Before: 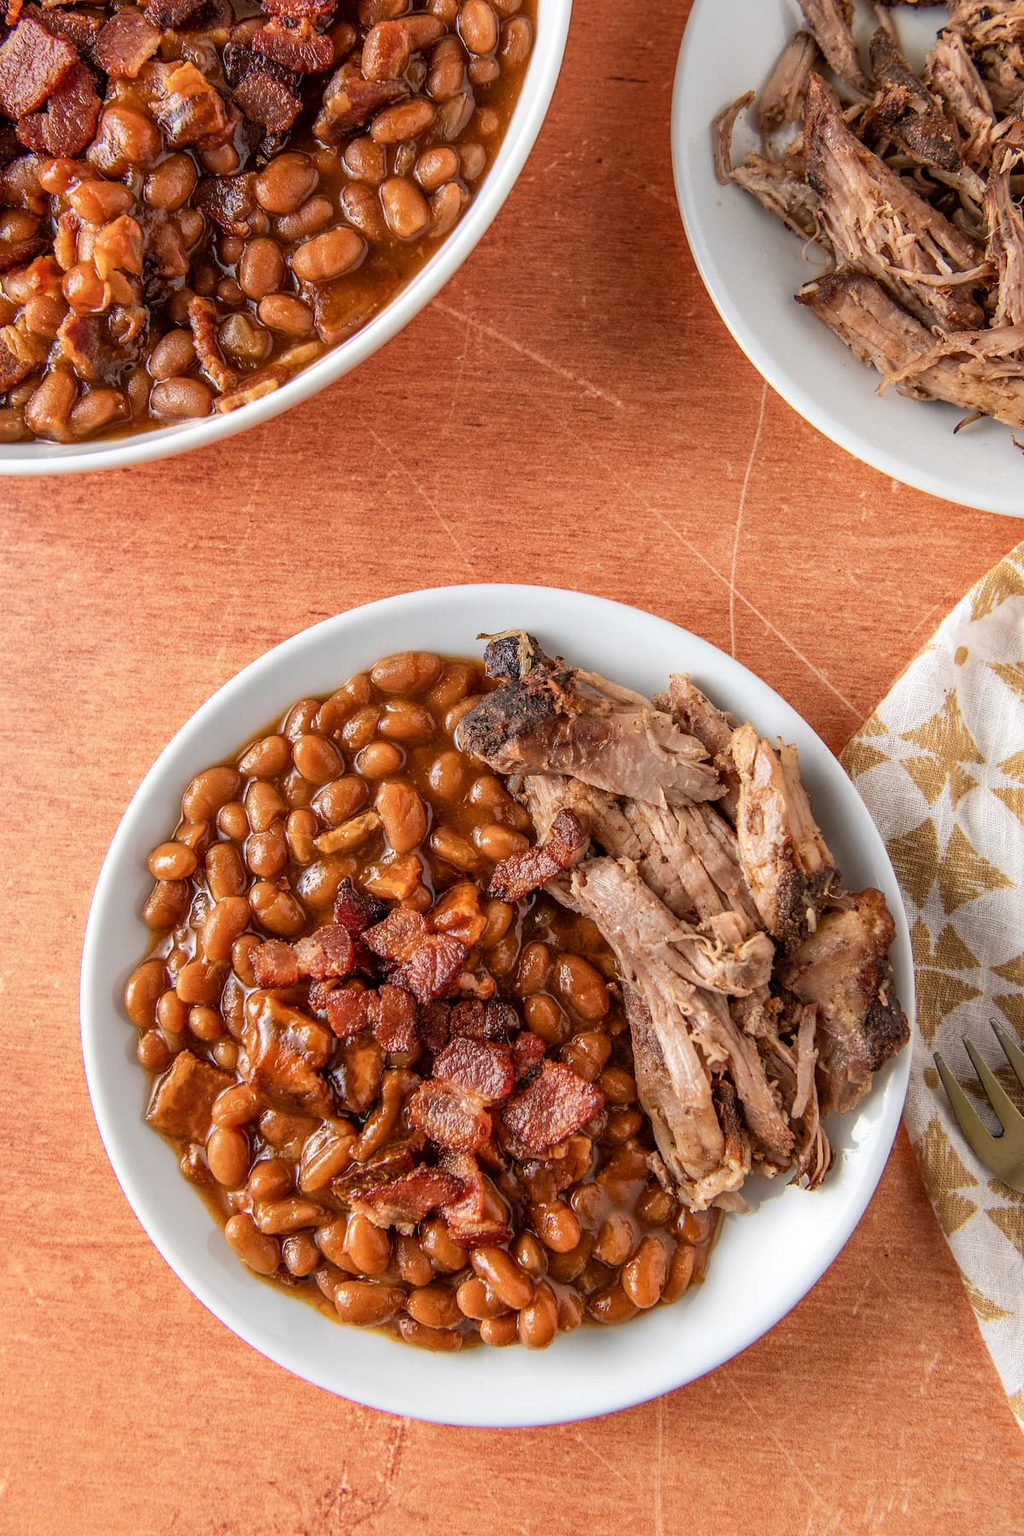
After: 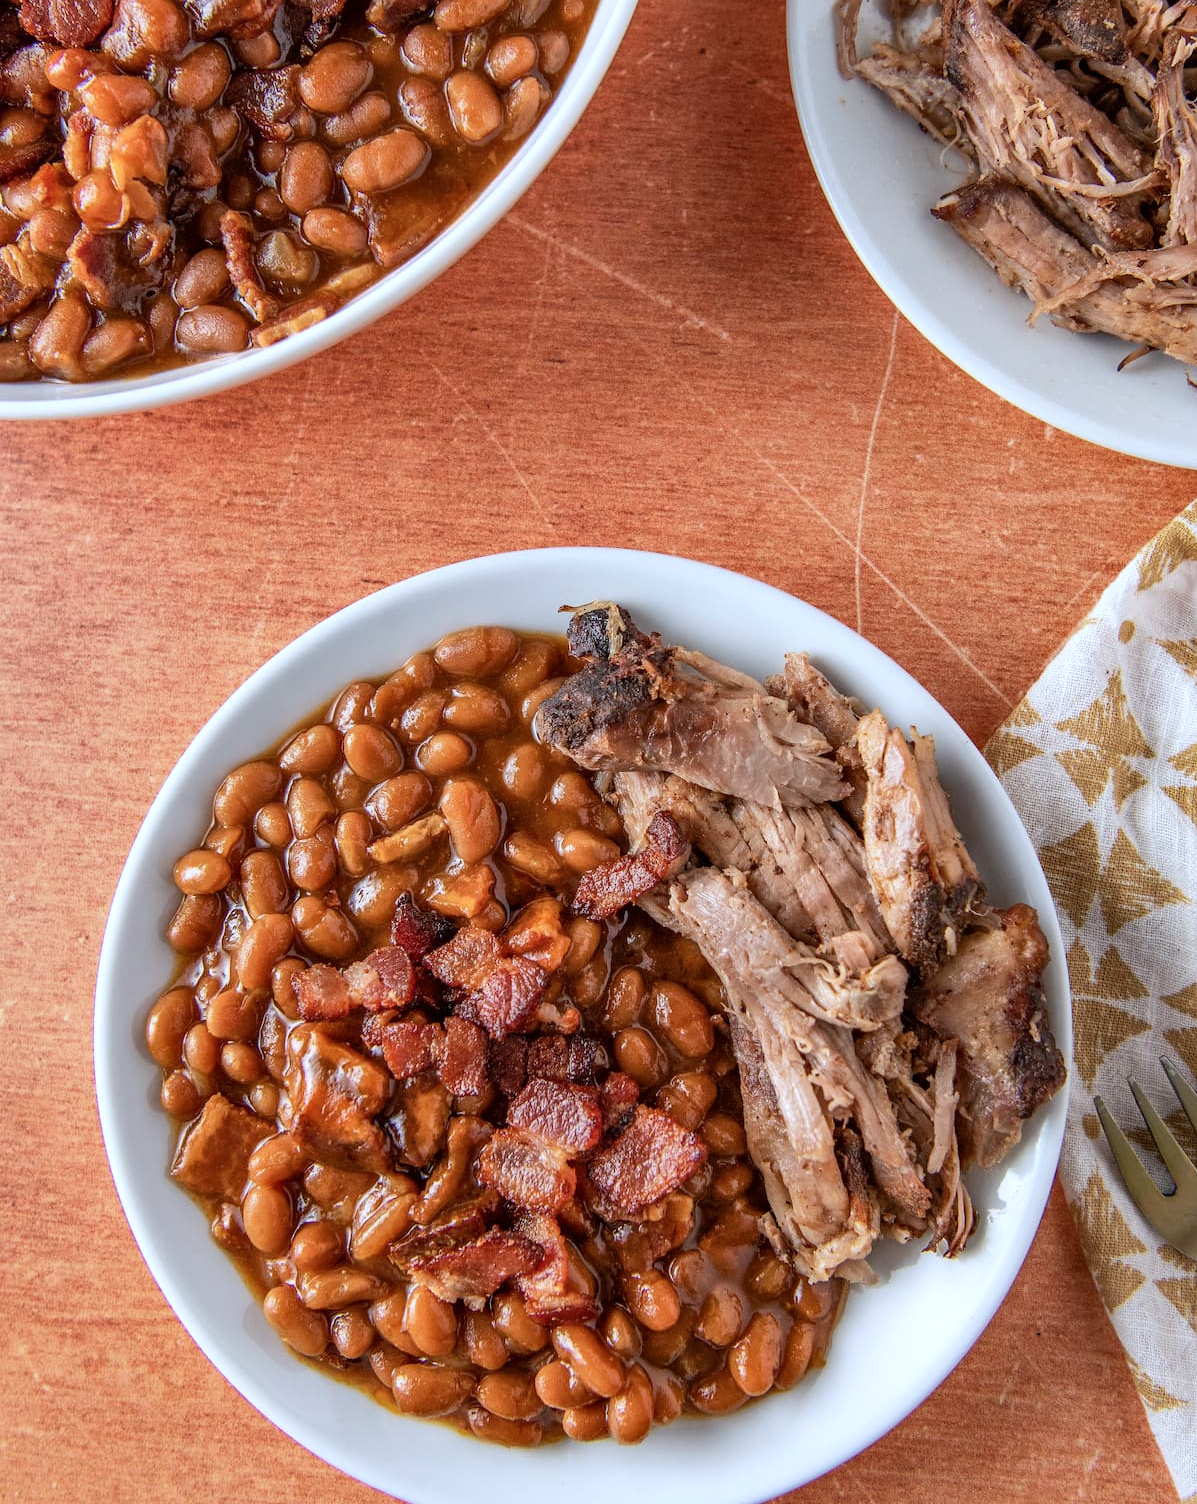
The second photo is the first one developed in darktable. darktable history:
crop: top 7.625%, bottom 8.027%
shadows and highlights: low approximation 0.01, soften with gaussian
contrast brightness saturation: contrast 0.07
color calibration: x 0.367, y 0.379, temperature 4395.86 K
